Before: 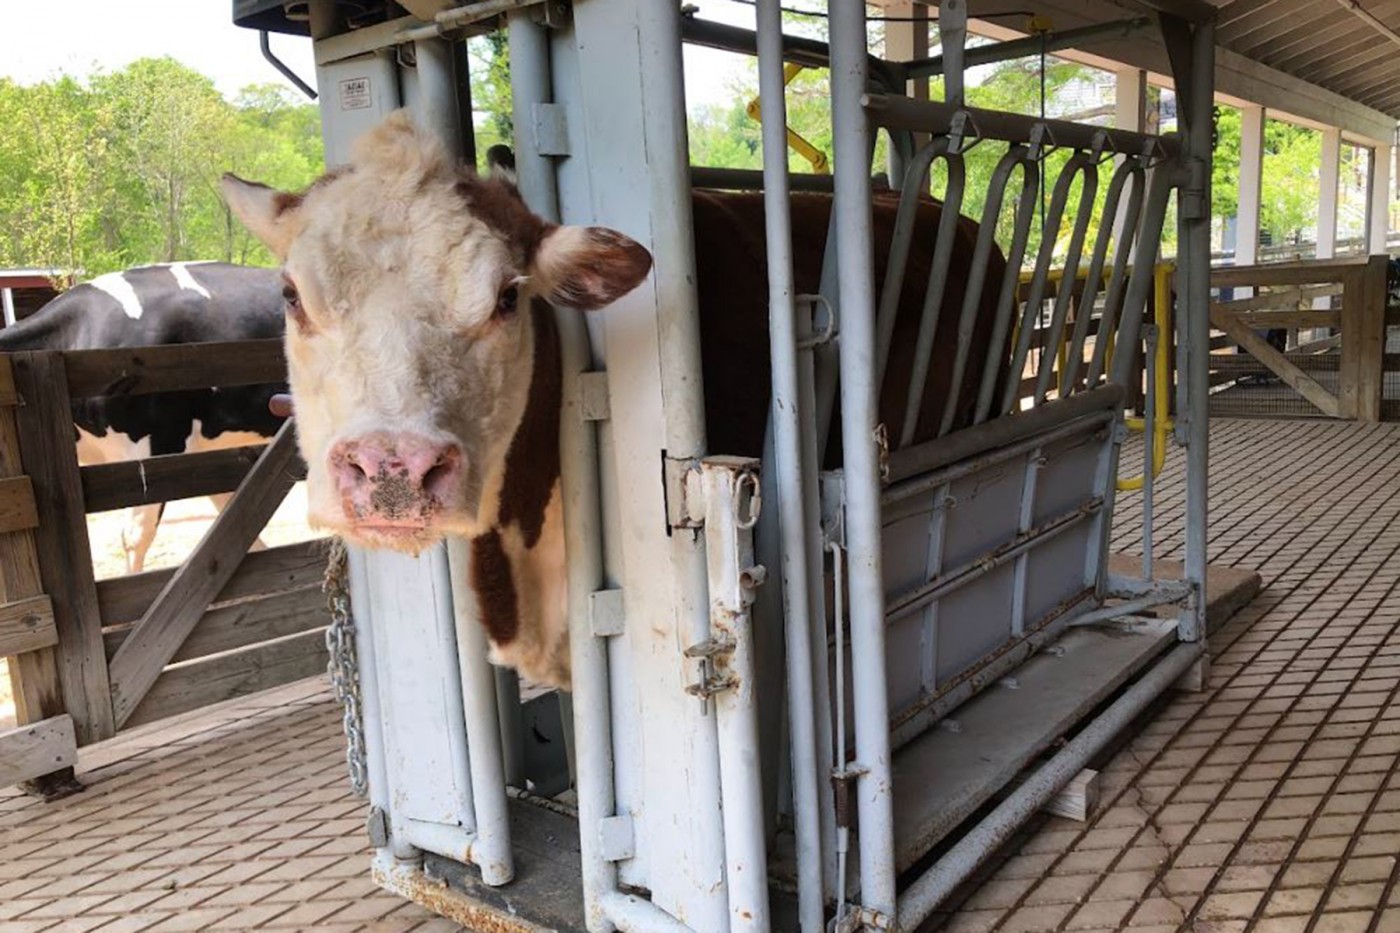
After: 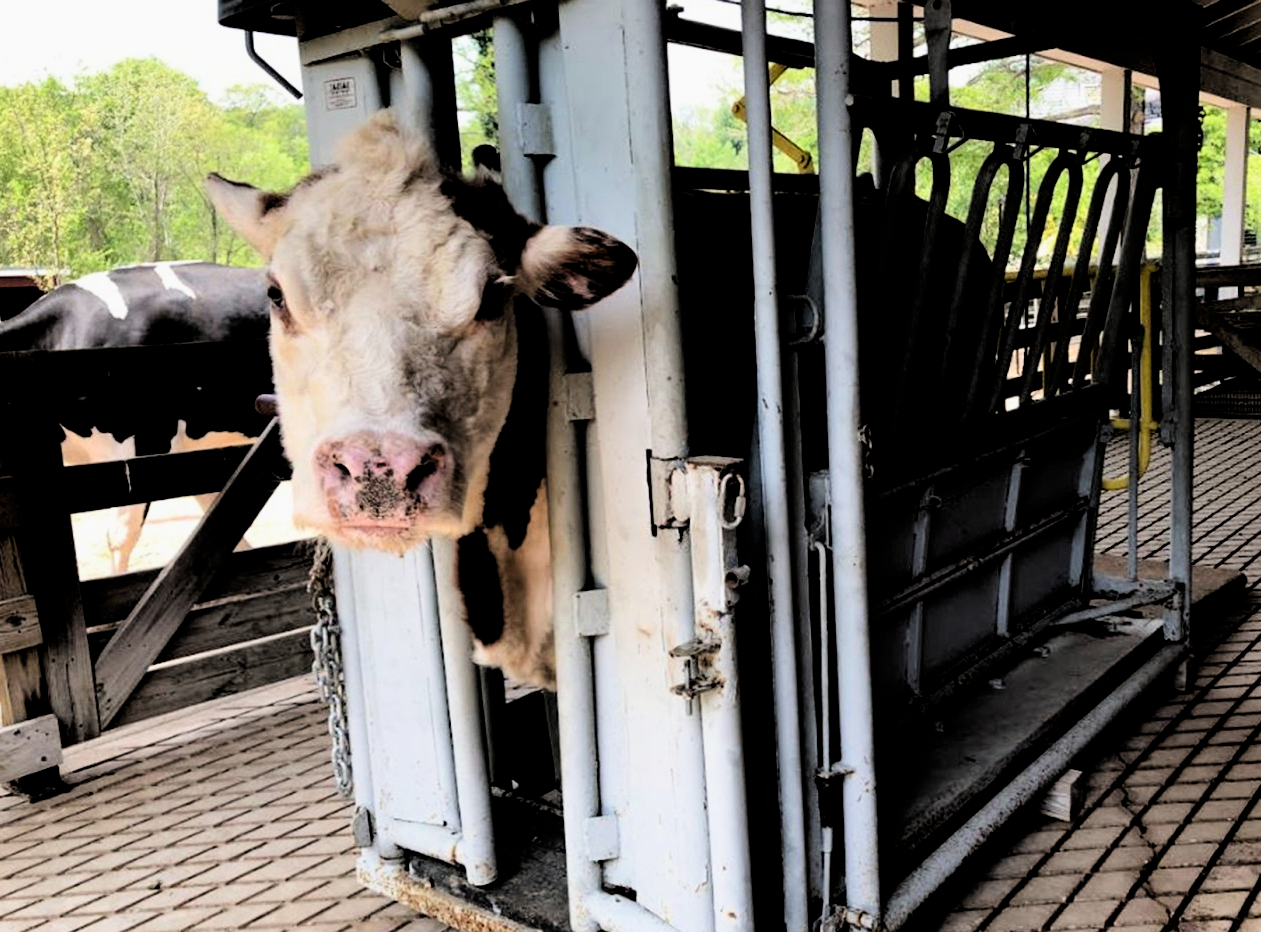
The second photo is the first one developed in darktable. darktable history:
rgb levels: levels [[0.034, 0.472, 0.904], [0, 0.5, 1], [0, 0.5, 1]]
crop and rotate: left 1.088%, right 8.807%
filmic rgb: black relative exposure -4 EV, white relative exposure 3 EV, hardness 3.02, contrast 1.5
